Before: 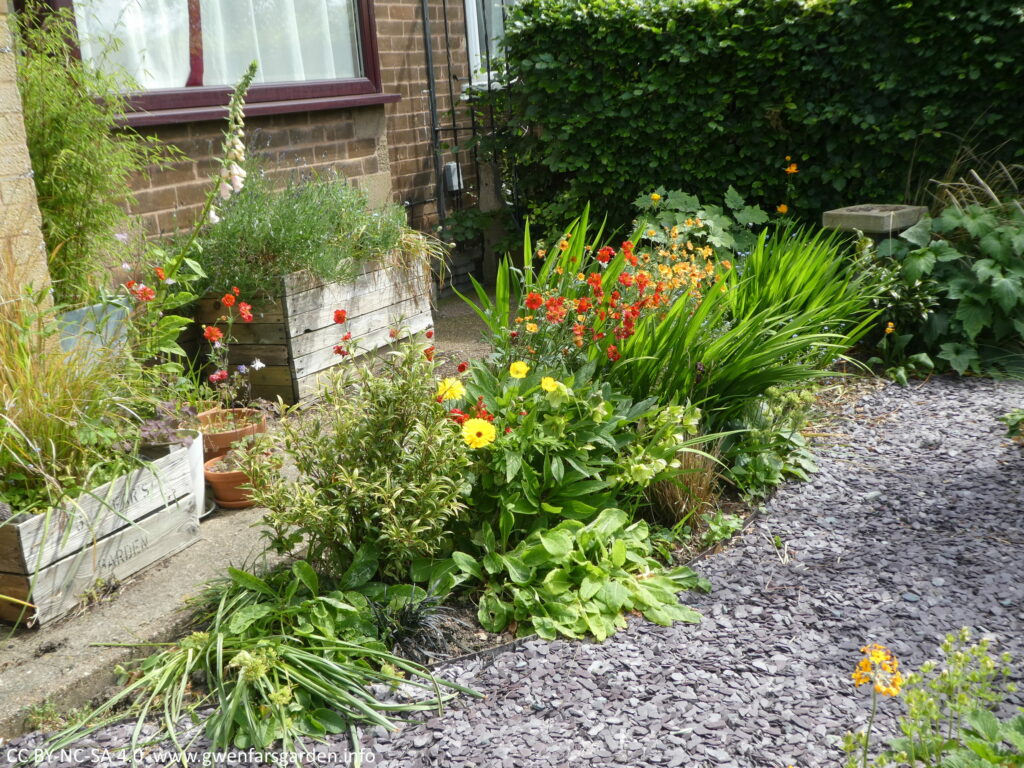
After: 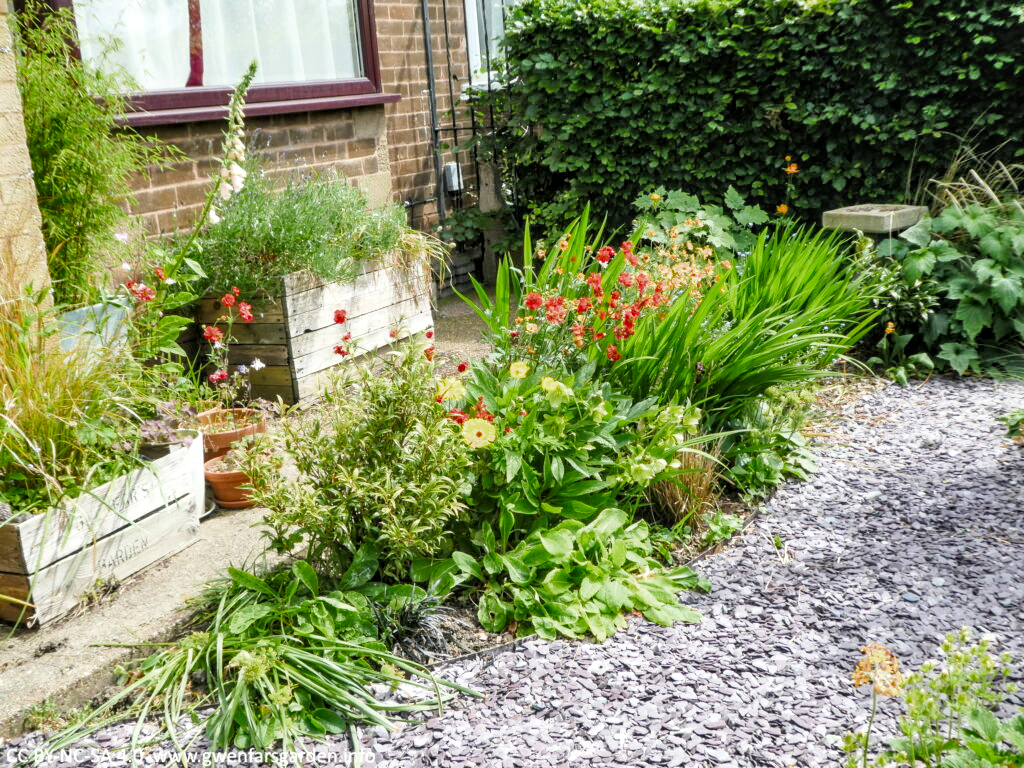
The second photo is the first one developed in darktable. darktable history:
local contrast: on, module defaults
exposure: black level correction 0, exposure 1.443 EV, compensate highlight preservation false
color zones: curves: ch0 [(0, 0.425) (0.143, 0.422) (0.286, 0.42) (0.429, 0.419) (0.571, 0.419) (0.714, 0.42) (0.857, 0.422) (1, 0.425)]
shadows and highlights: soften with gaussian
filmic rgb: black relative exposure -5.04 EV, white relative exposure 3.98 EV, hardness 2.87, contrast 1.096
